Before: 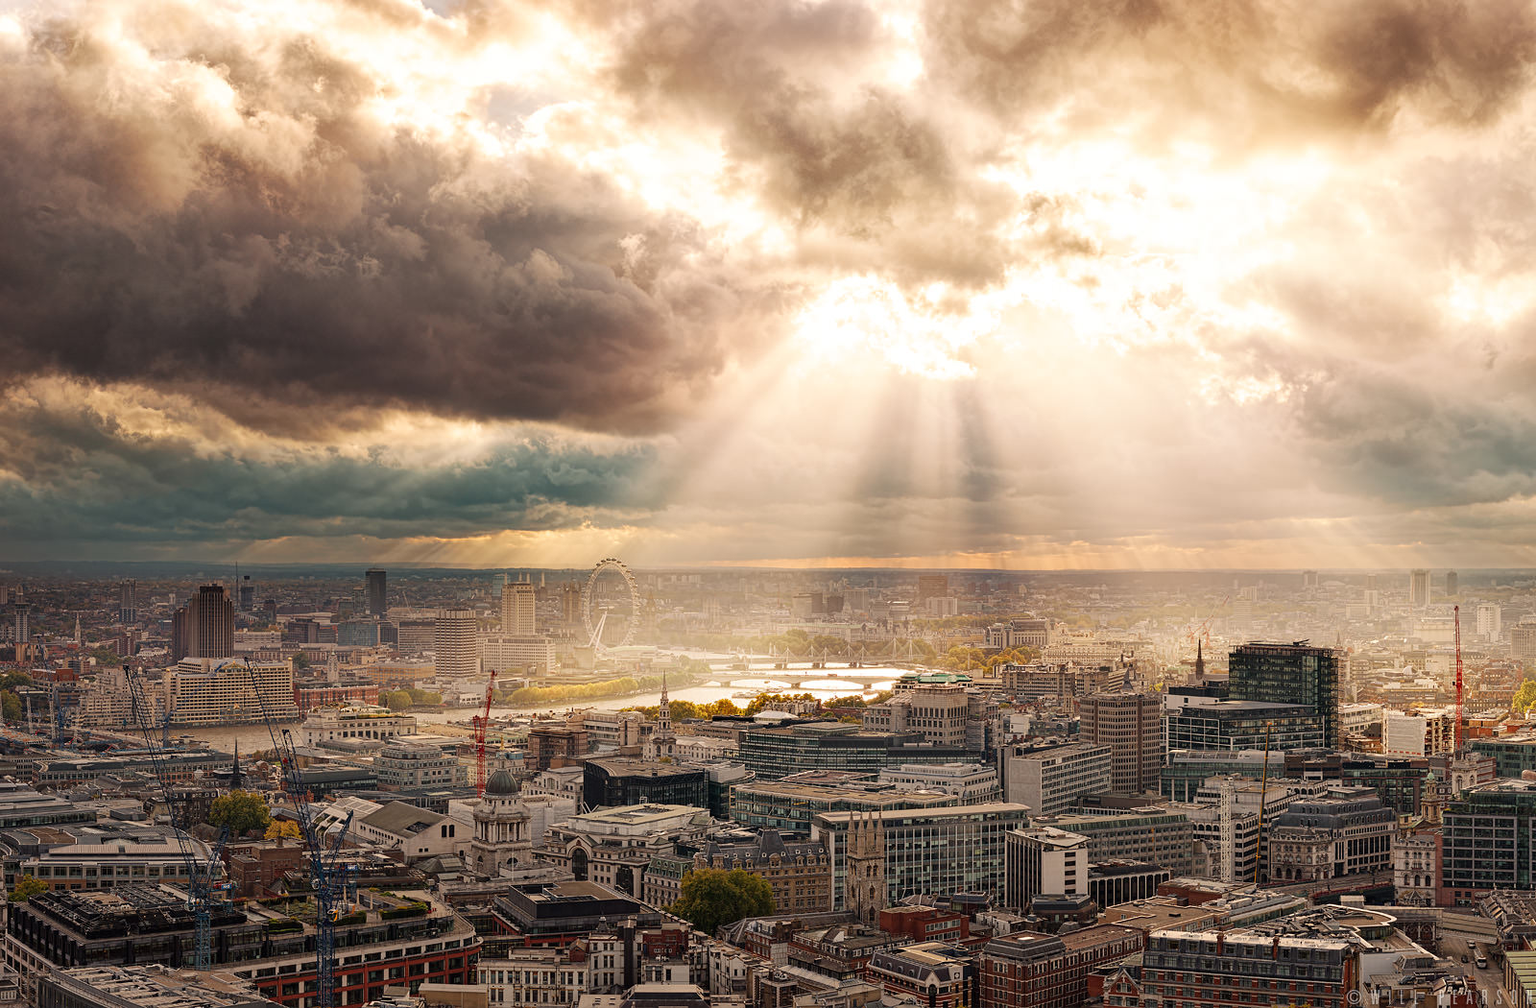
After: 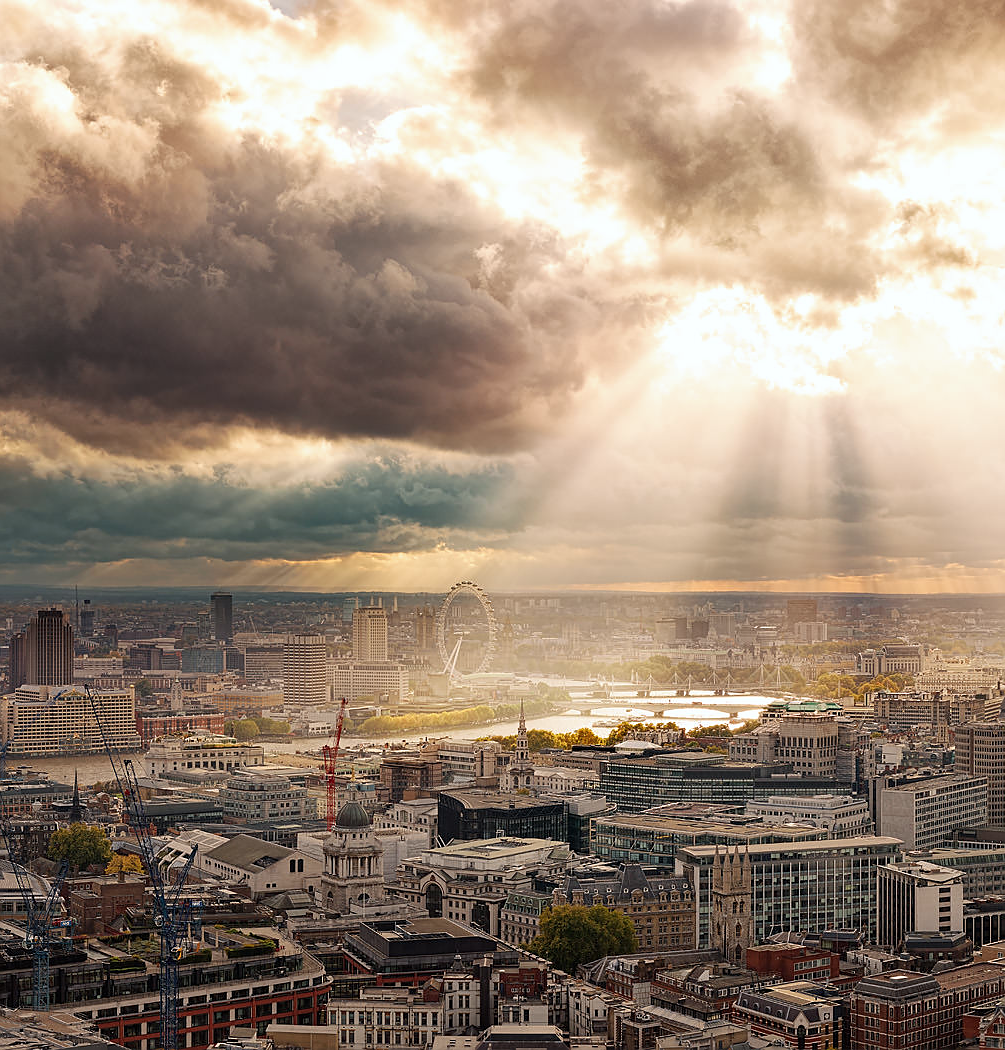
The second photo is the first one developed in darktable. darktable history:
crop: left 10.644%, right 26.528%
white balance: red 0.982, blue 1.018
sharpen: radius 0.969, amount 0.604
